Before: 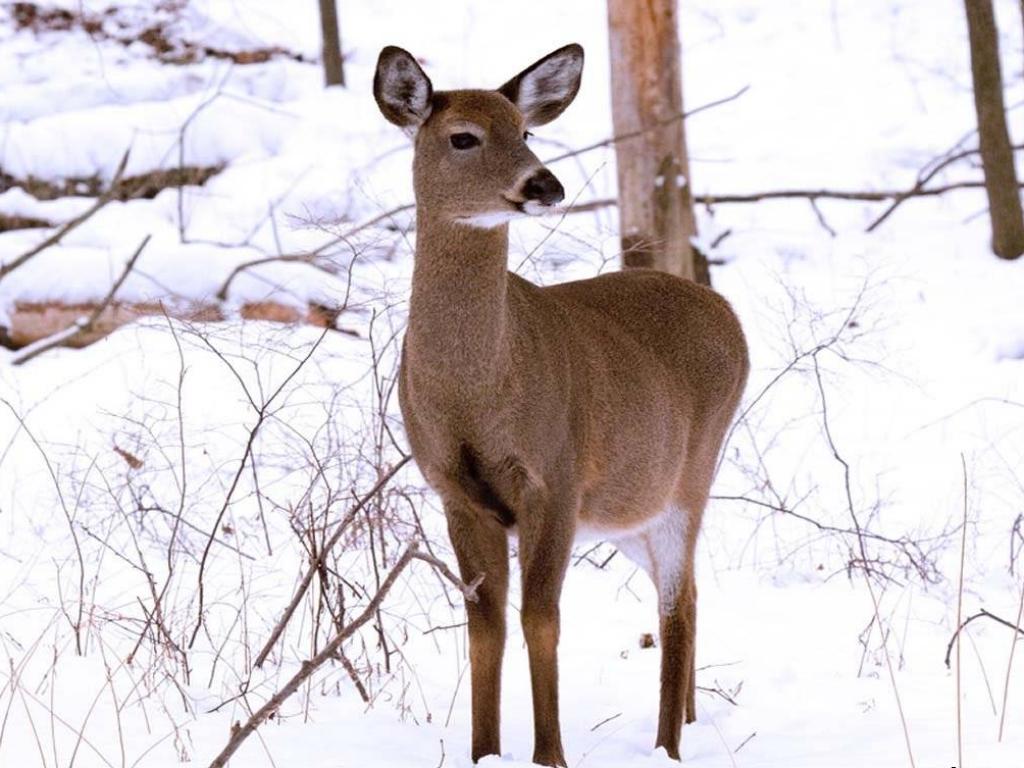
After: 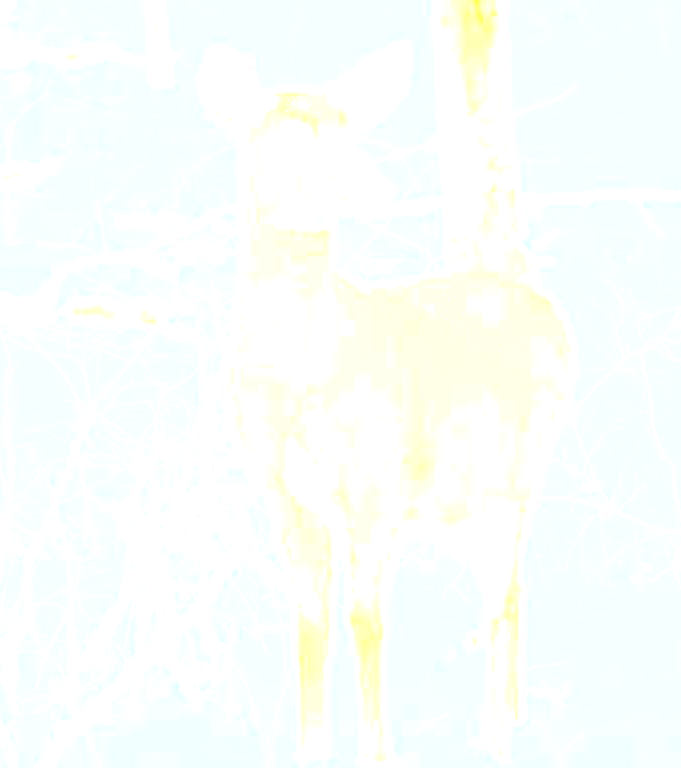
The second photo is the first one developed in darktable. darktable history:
color contrast: green-magenta contrast 1.55, blue-yellow contrast 1.83
bloom: size 85%, threshold 5%, strength 85%
color balance rgb: perceptual saturation grading › global saturation 30%, global vibrance 10%
crop: left 16.899%, right 16.556%
grain: on, module defaults
white balance: red 0.983, blue 1.036
